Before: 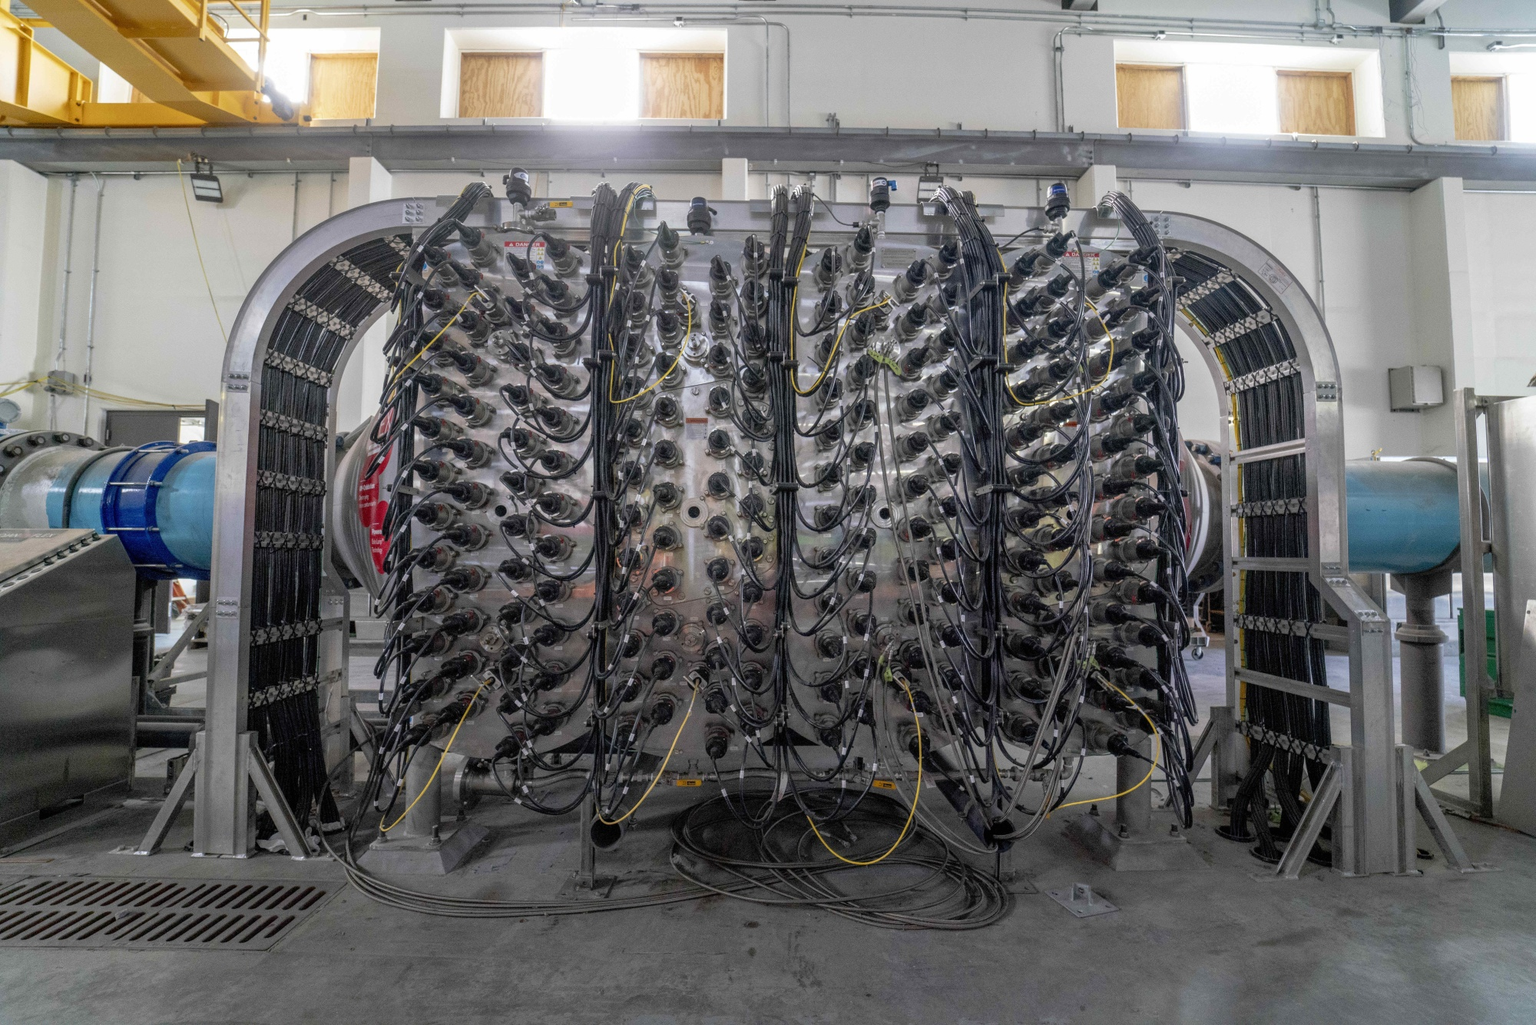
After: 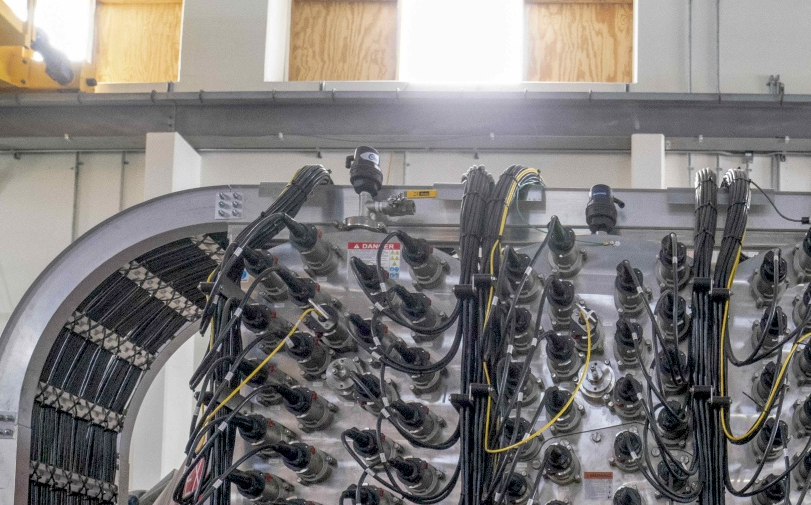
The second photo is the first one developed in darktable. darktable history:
crop: left 15.452%, top 5.459%, right 43.956%, bottom 56.62%
exposure: black level correction 0.009, compensate highlight preservation false
